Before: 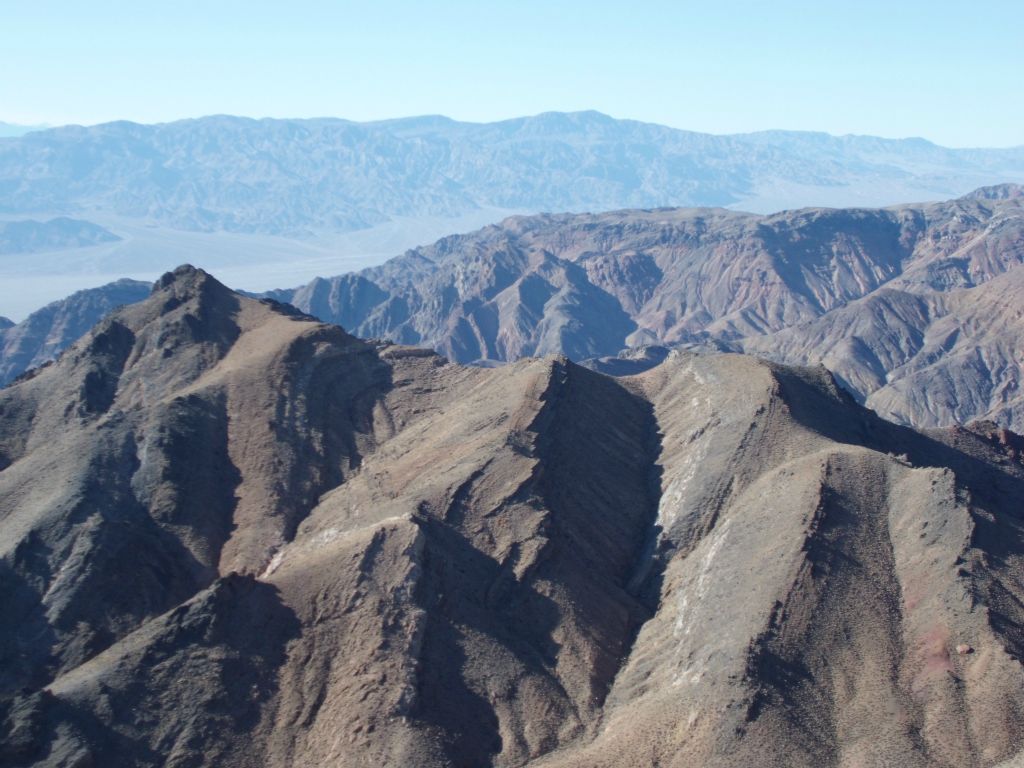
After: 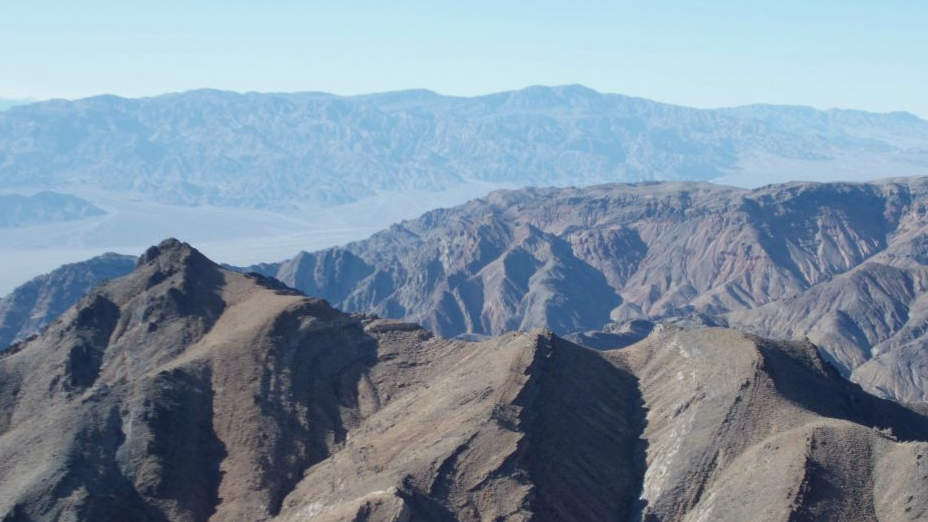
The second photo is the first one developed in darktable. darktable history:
exposure: exposure -0.177 EV, compensate highlight preservation false
crop: left 1.509%, top 3.452%, right 7.696%, bottom 28.452%
